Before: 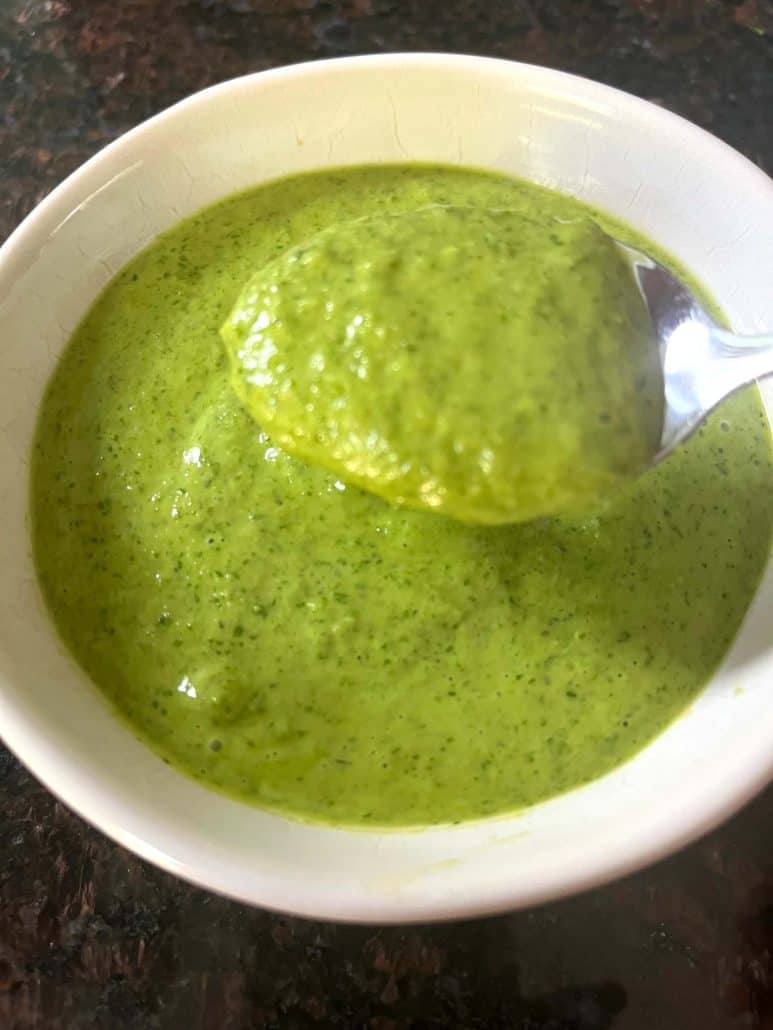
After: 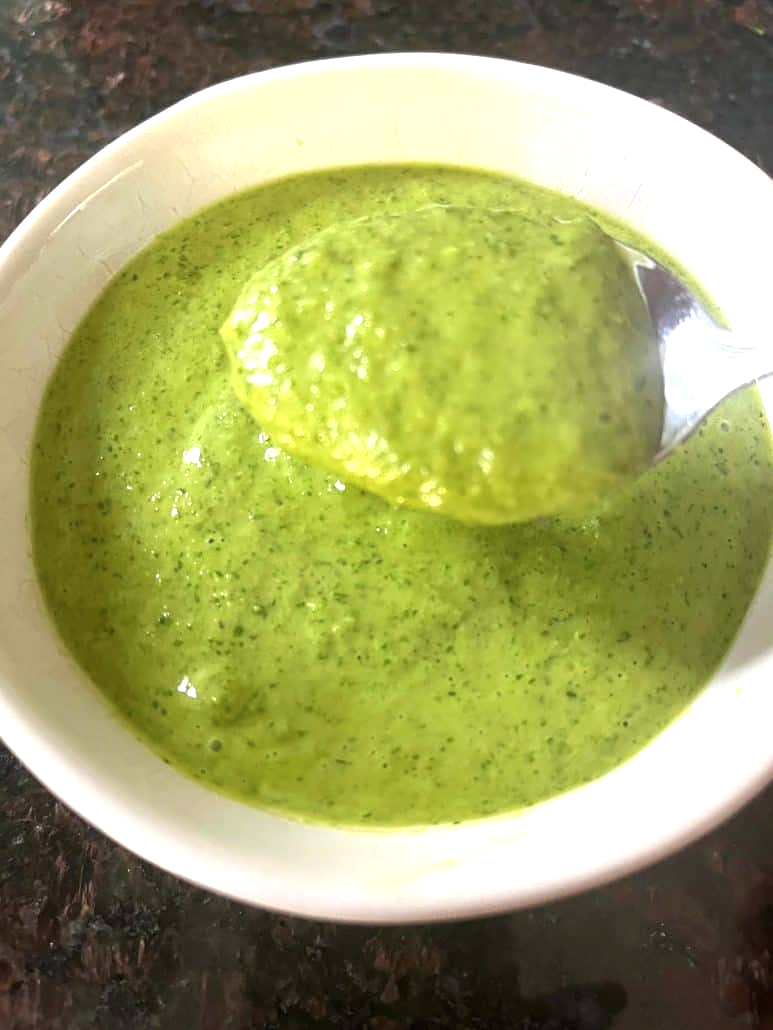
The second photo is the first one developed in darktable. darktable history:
exposure: black level correction 0, exposure 0.5 EV, compensate exposure bias true, compensate highlight preservation false
sharpen: on, module defaults
soften: size 10%, saturation 50%, brightness 0.2 EV, mix 10%
